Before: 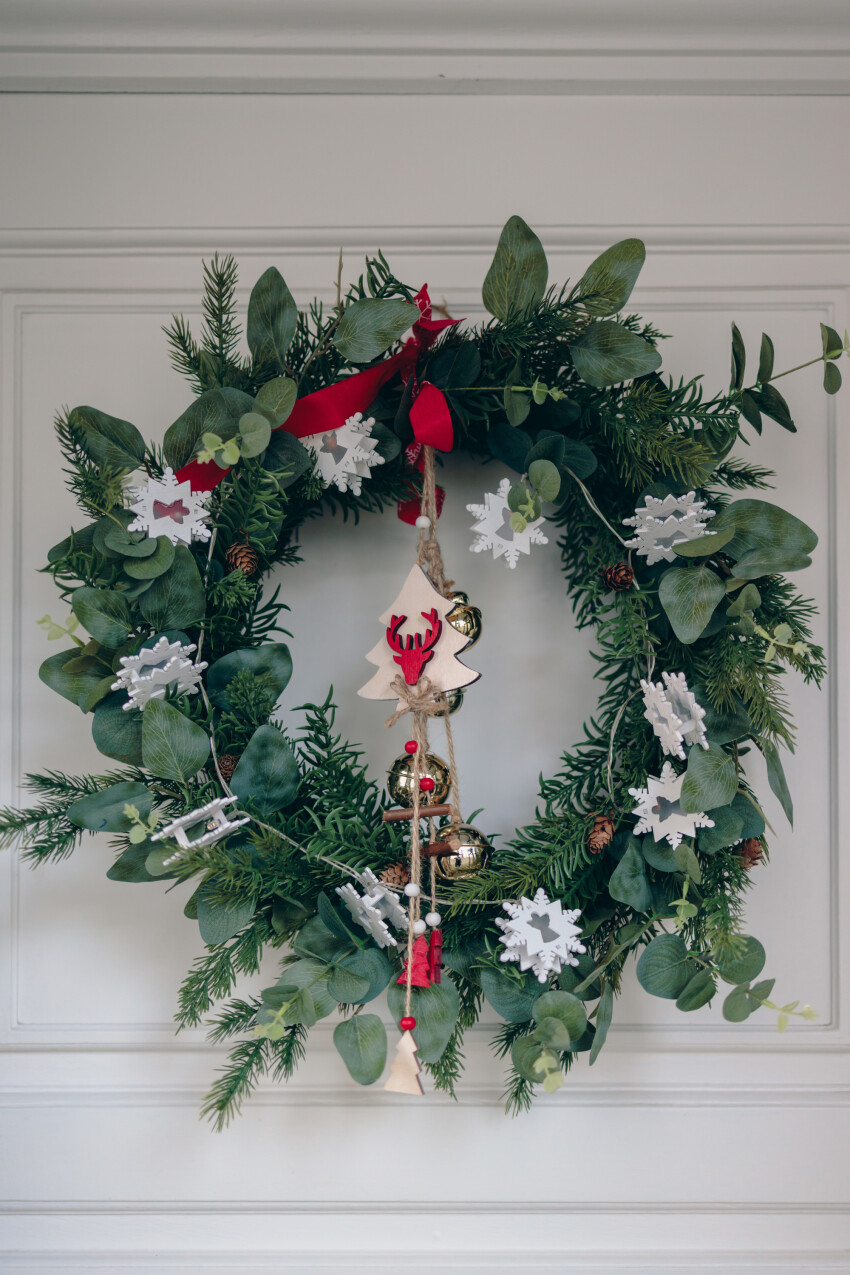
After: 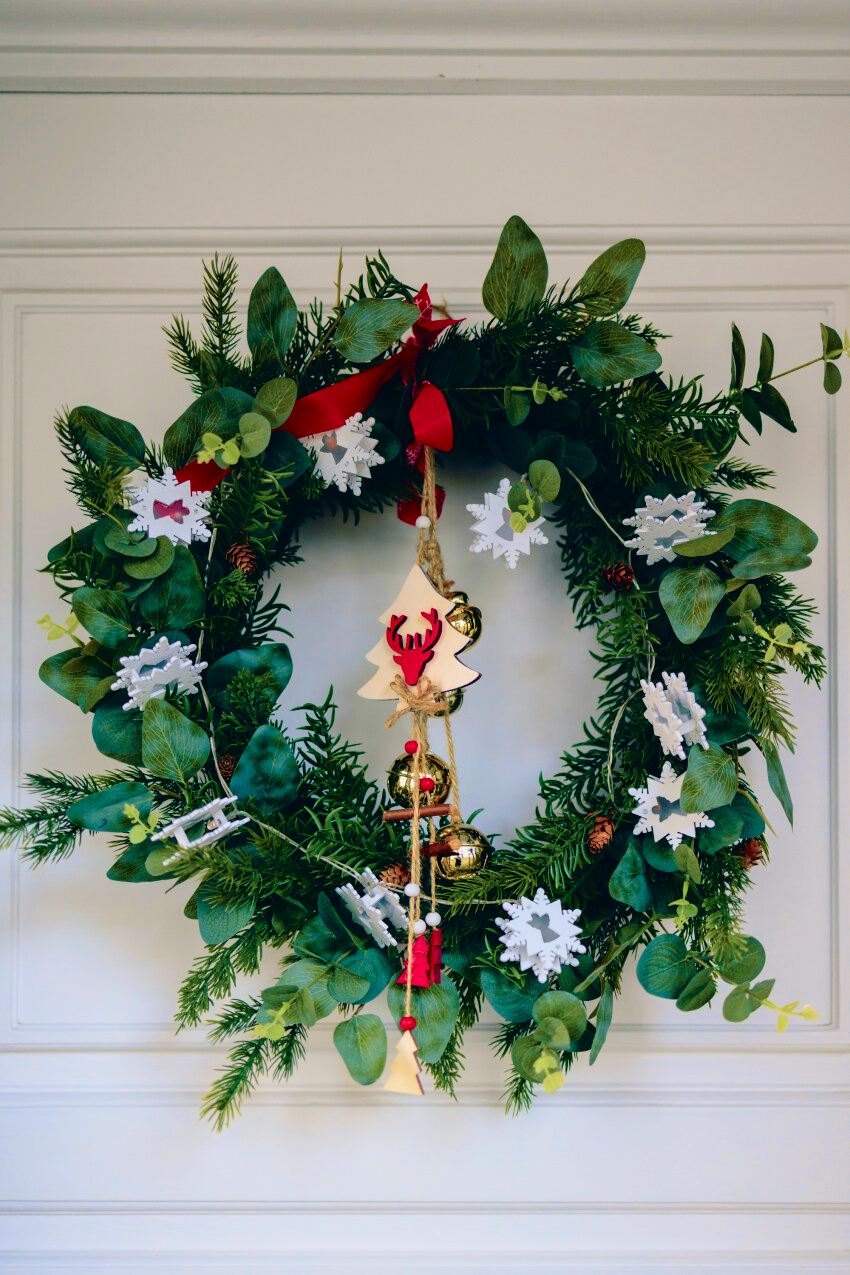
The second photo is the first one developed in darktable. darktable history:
velvia: strength 74.94%
tone curve: curves: ch0 [(0, 0.01) (0.133, 0.057) (0.338, 0.327) (0.494, 0.55) (0.726, 0.807) (1, 1)]; ch1 [(0, 0) (0.346, 0.324) (0.45, 0.431) (0.5, 0.5) (0.522, 0.517) (0.543, 0.578) (1, 1)]; ch2 [(0, 0) (0.44, 0.424) (0.501, 0.499) (0.564, 0.611) (0.622, 0.667) (0.707, 0.746) (1, 1)], color space Lab, independent channels, preserve colors none
exposure: exposure -0.115 EV, compensate exposure bias true, compensate highlight preservation false
